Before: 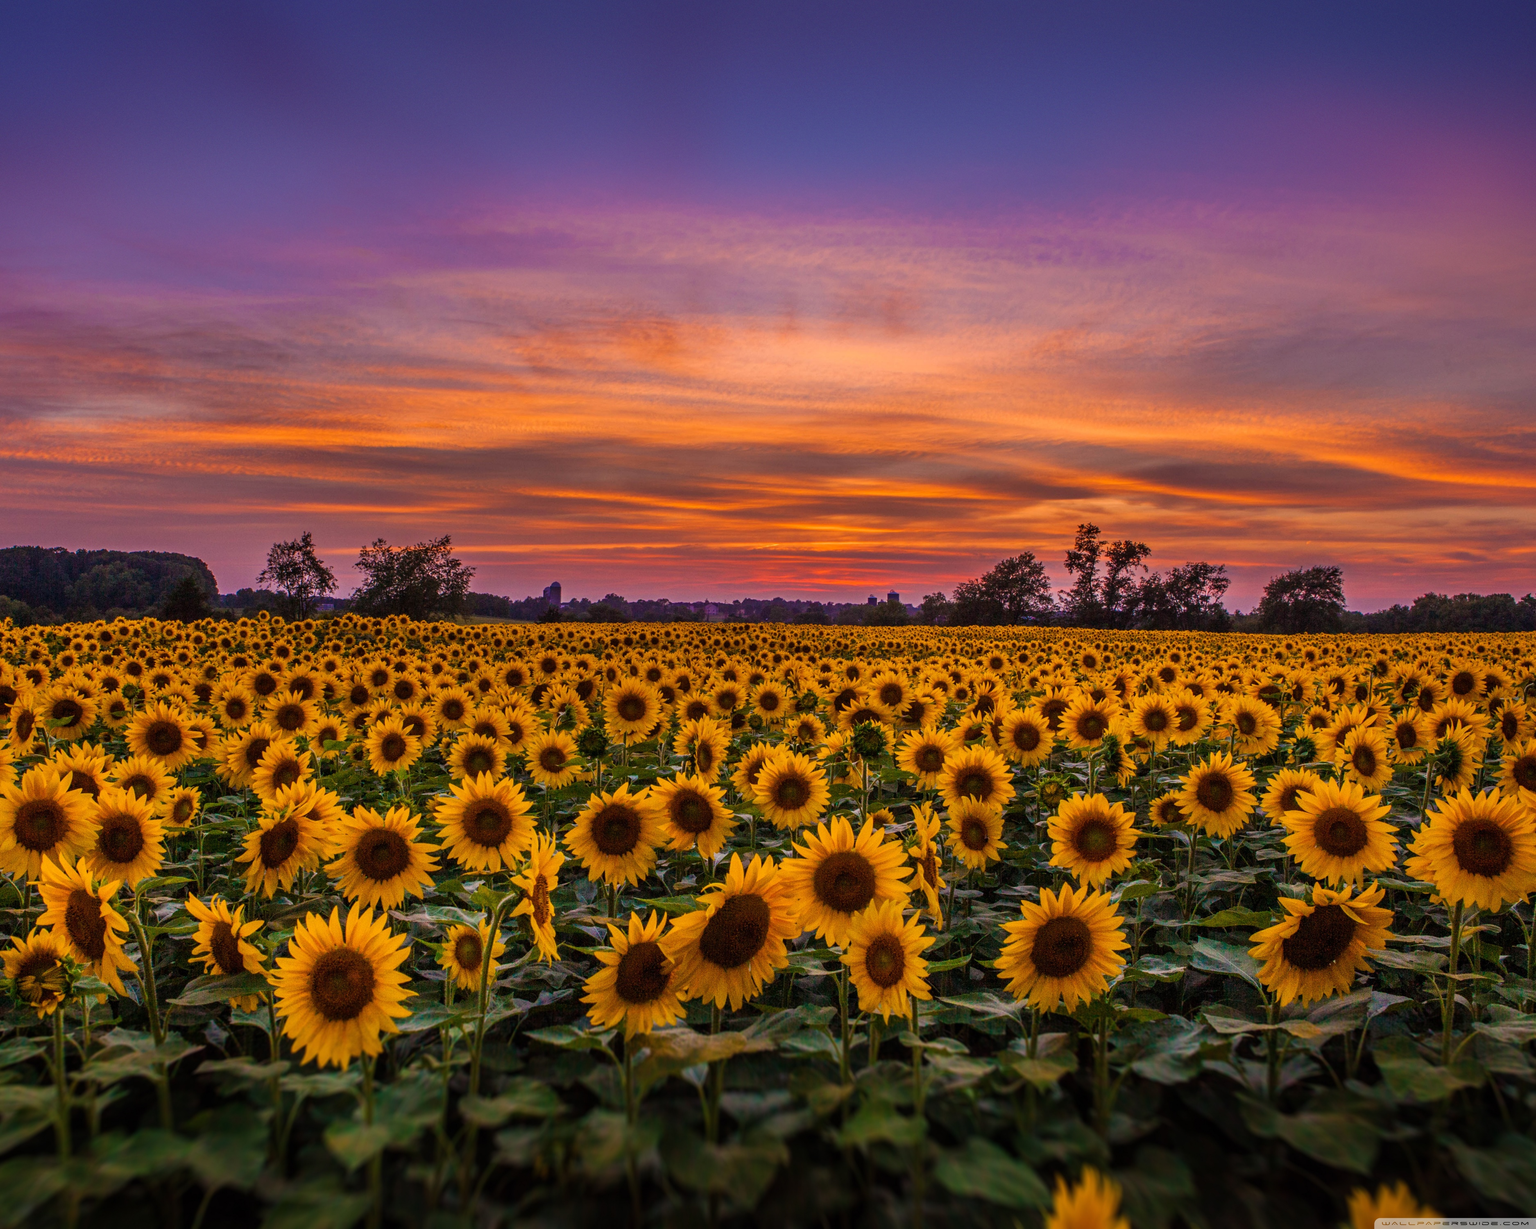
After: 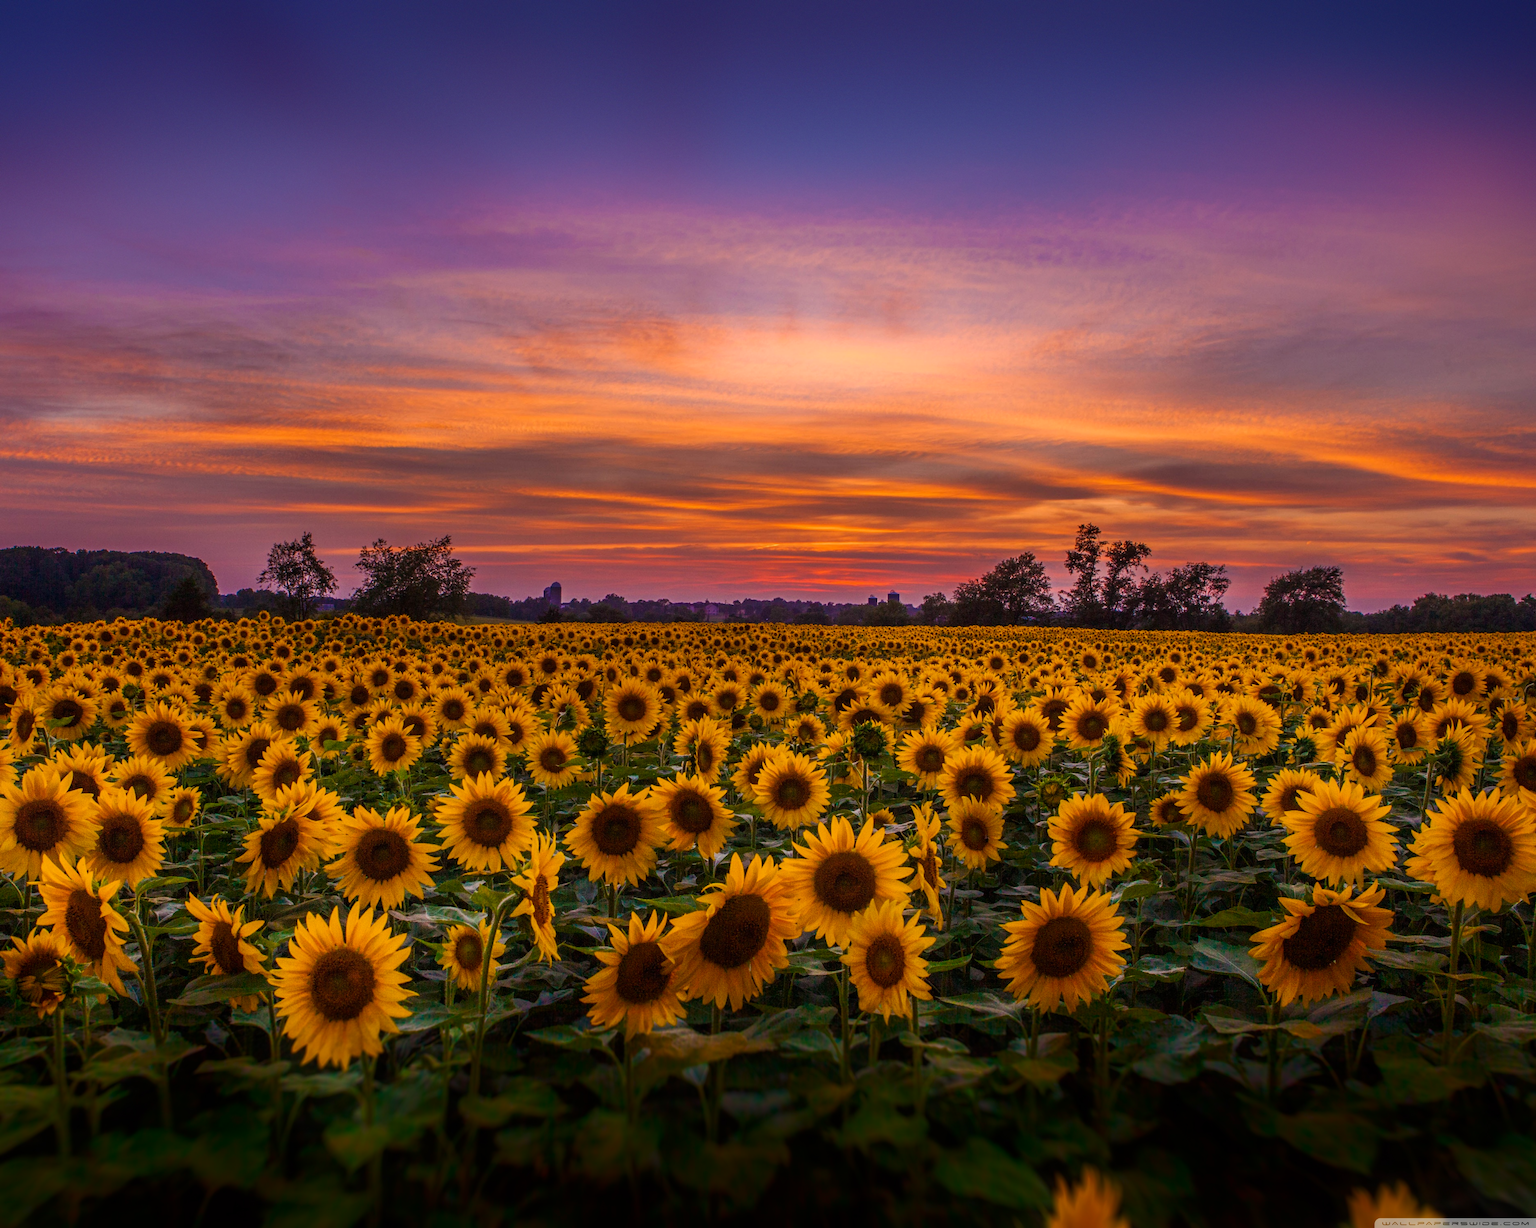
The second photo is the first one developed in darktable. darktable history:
shadows and highlights: shadows -55.53, highlights 86.73, soften with gaussian
